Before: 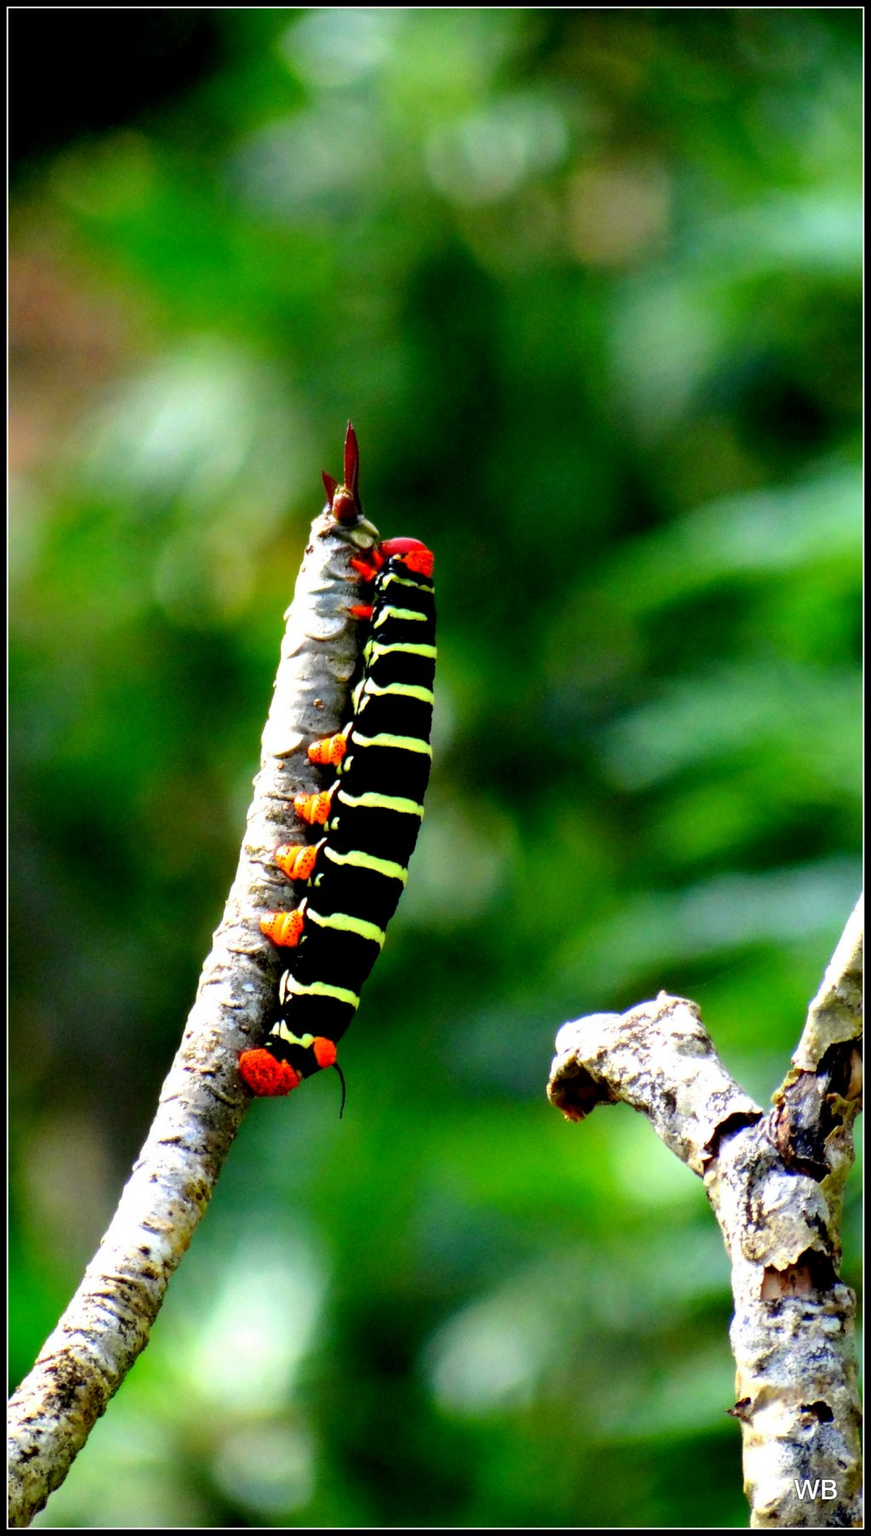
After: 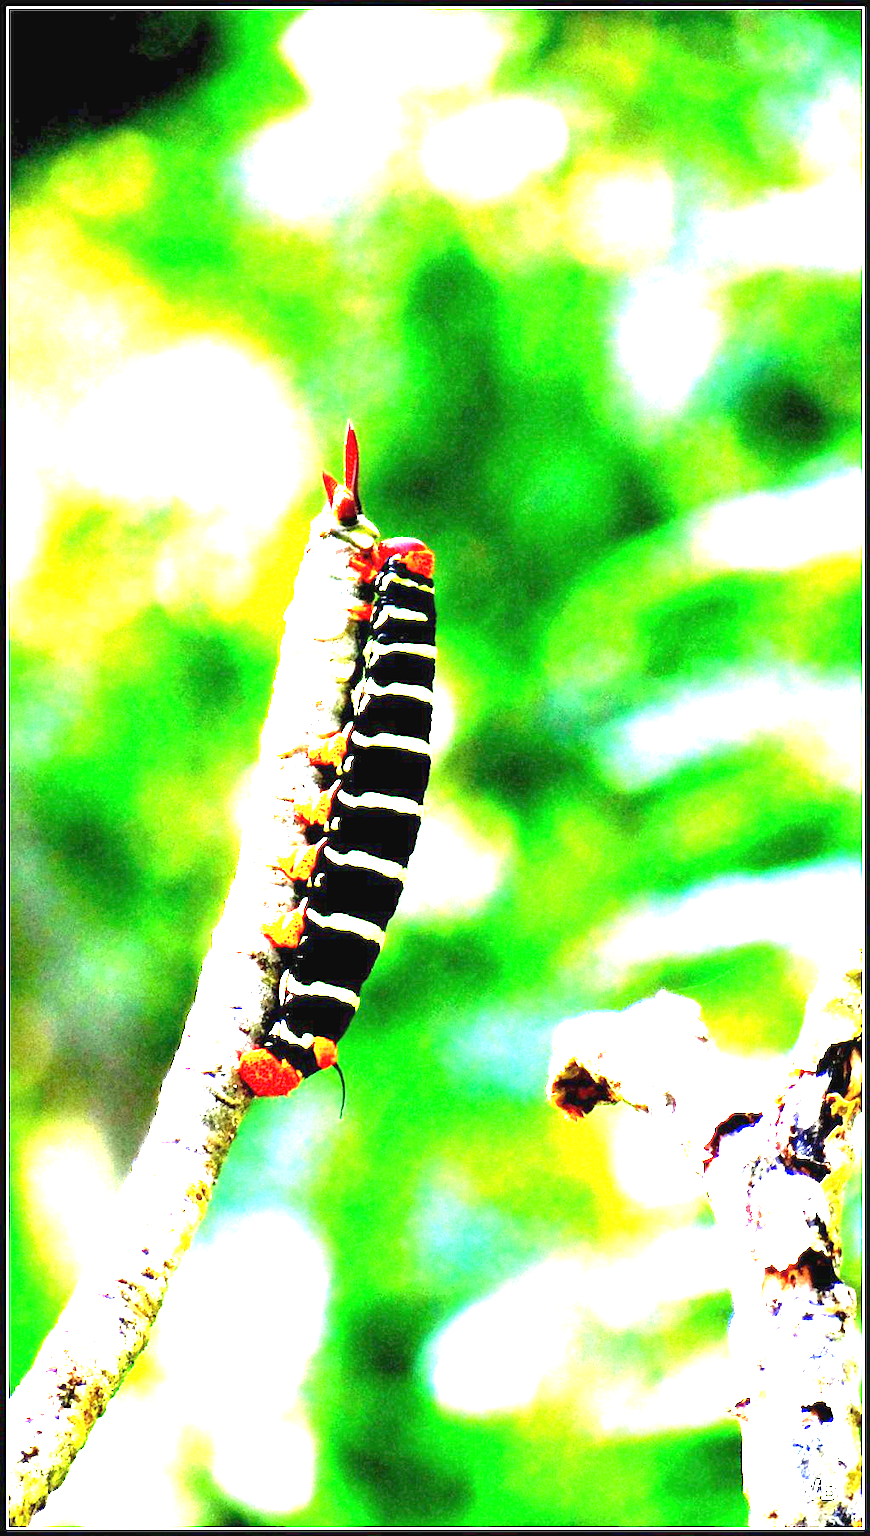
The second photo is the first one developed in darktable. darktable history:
exposure: black level correction 0, exposure 4.027 EV, compensate exposure bias true, compensate highlight preservation false
